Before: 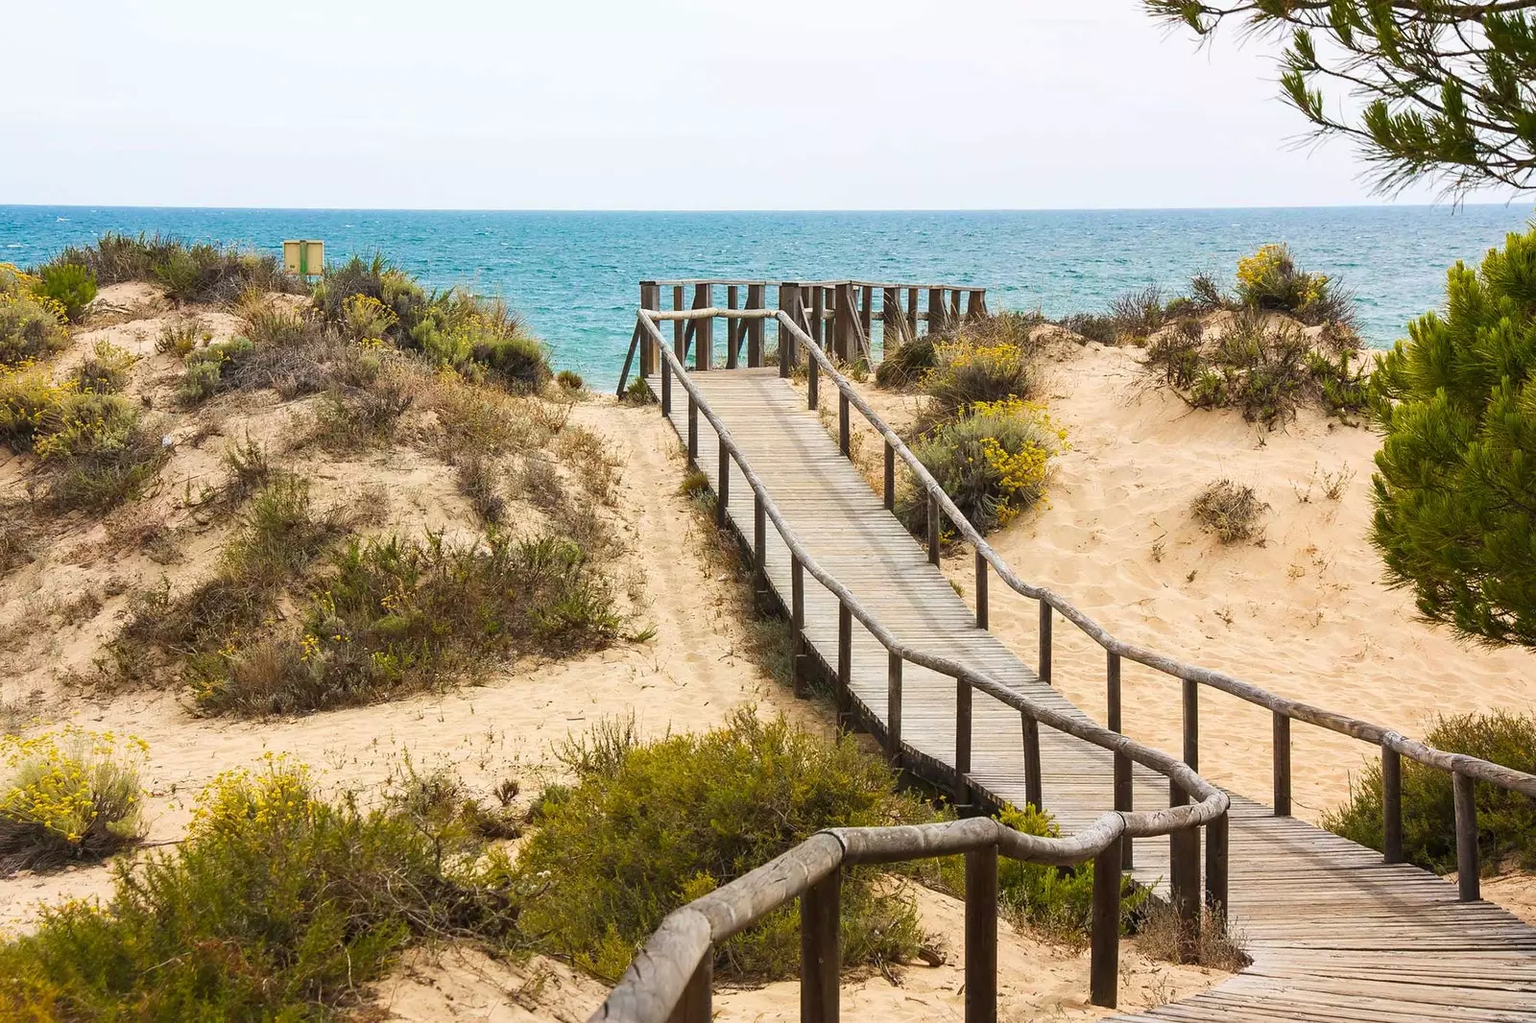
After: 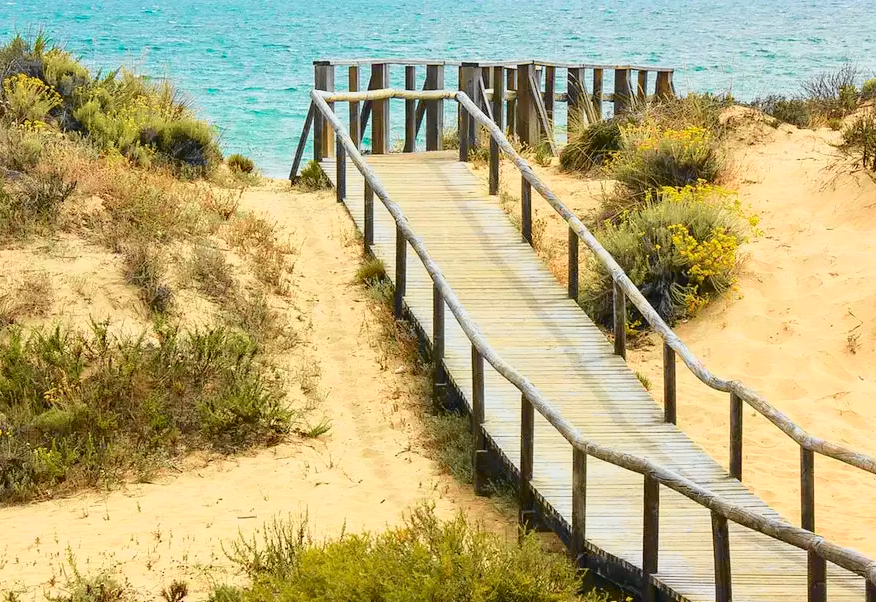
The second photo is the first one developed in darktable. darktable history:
crop and rotate: left 22.094%, top 21.835%, right 23.115%, bottom 21.684%
tone curve: curves: ch0 [(0, 0.015) (0.084, 0.074) (0.162, 0.165) (0.304, 0.382) (0.466, 0.576) (0.654, 0.741) (0.848, 0.906) (0.984, 0.963)]; ch1 [(0, 0) (0.34, 0.235) (0.46, 0.46) (0.515, 0.502) (0.553, 0.567) (0.764, 0.815) (1, 1)]; ch2 [(0, 0) (0.44, 0.458) (0.479, 0.492) (0.524, 0.507) (0.547, 0.579) (0.673, 0.712) (1, 1)], color space Lab, independent channels, preserve colors none
